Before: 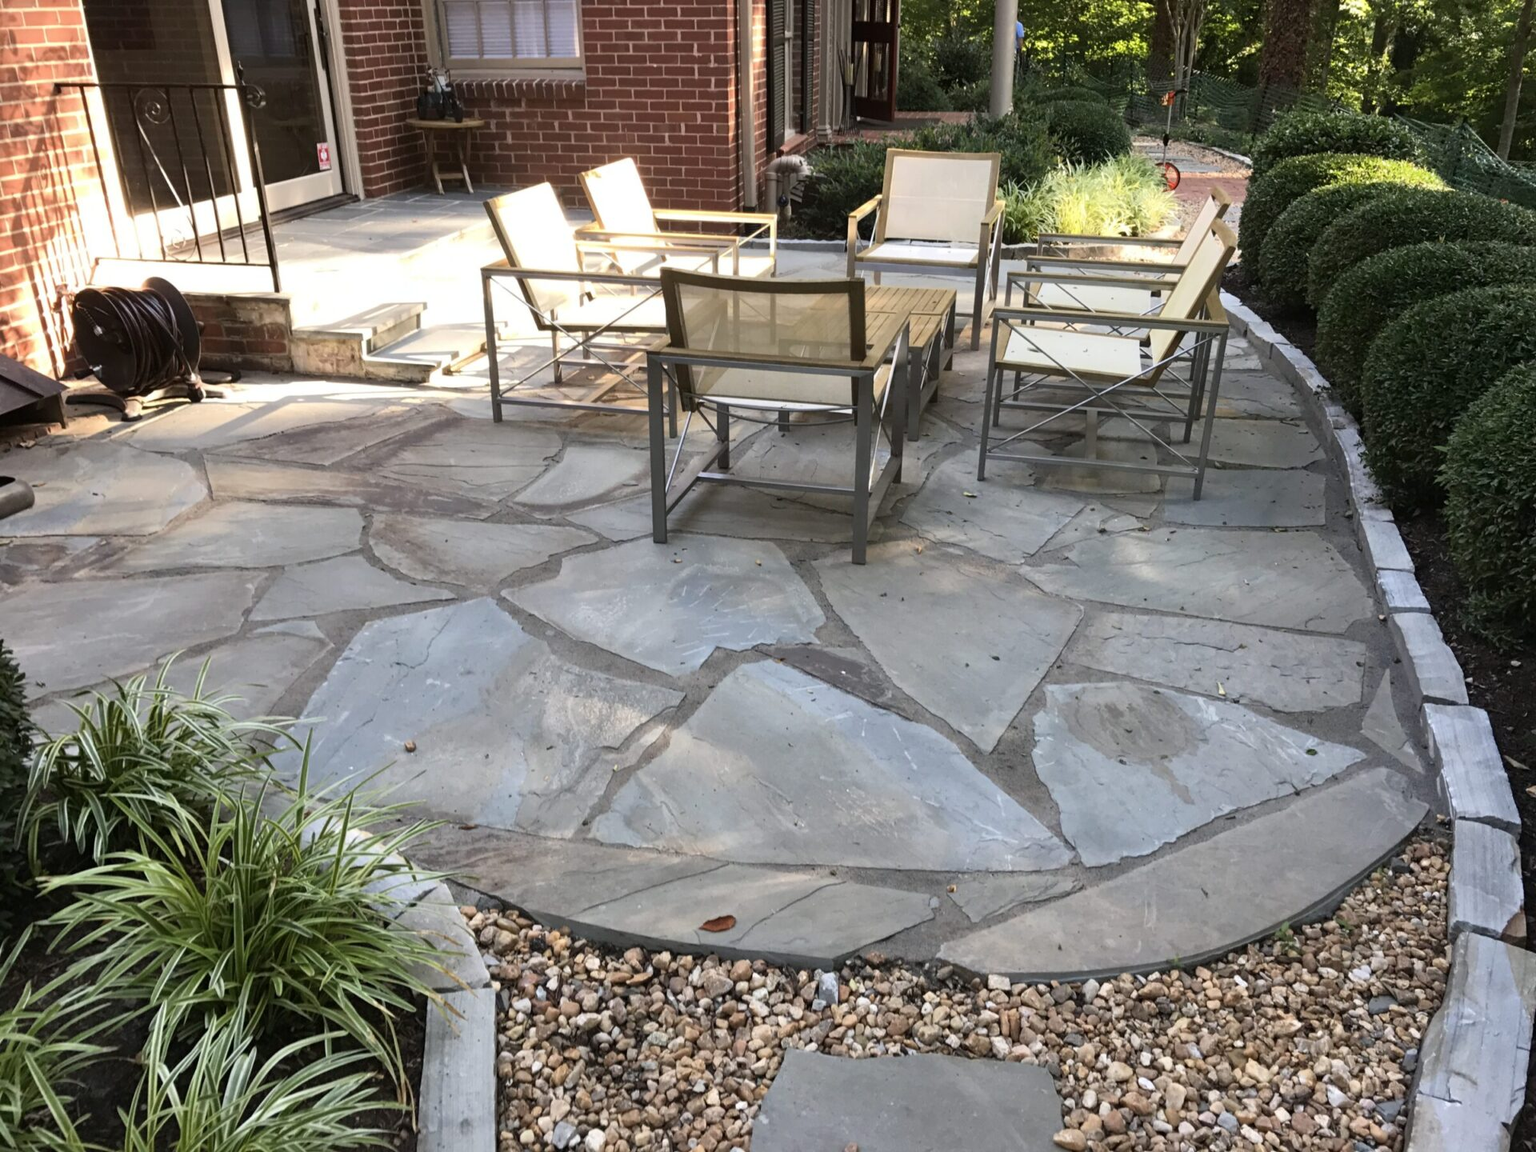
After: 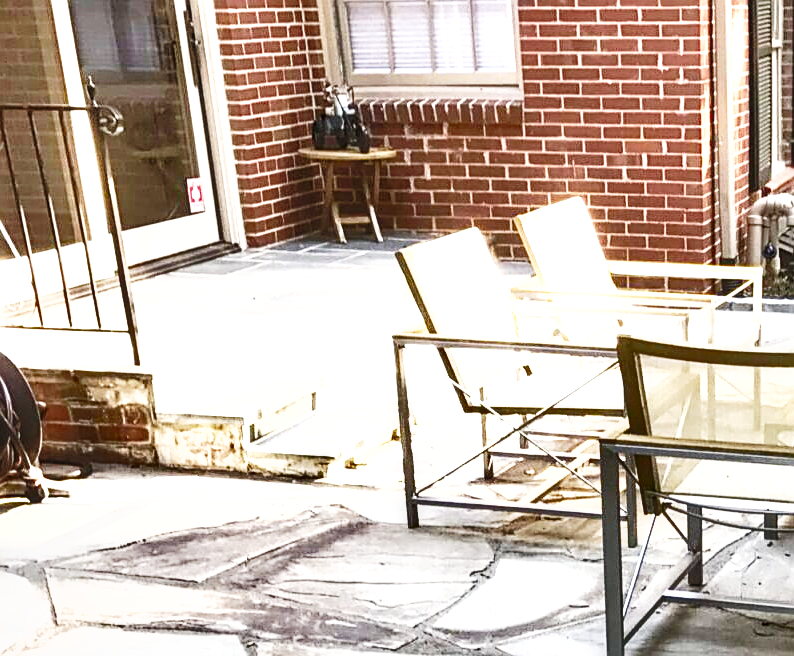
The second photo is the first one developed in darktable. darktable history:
base curve: curves: ch0 [(0, 0) (0.028, 0.03) (0.121, 0.232) (0.46, 0.748) (0.859, 0.968) (1, 1)], preserve colors none
crop and rotate: left 10.926%, top 0.058%, right 47.682%, bottom 54.376%
sharpen: on, module defaults
shadows and highlights: radius 118.14, shadows 42.07, highlights -62.36, soften with gaussian
local contrast: detail 130%
exposure: black level correction 0, exposure 1.508 EV, compensate highlight preservation false
color correction: highlights b* 0.068, saturation 1.08
